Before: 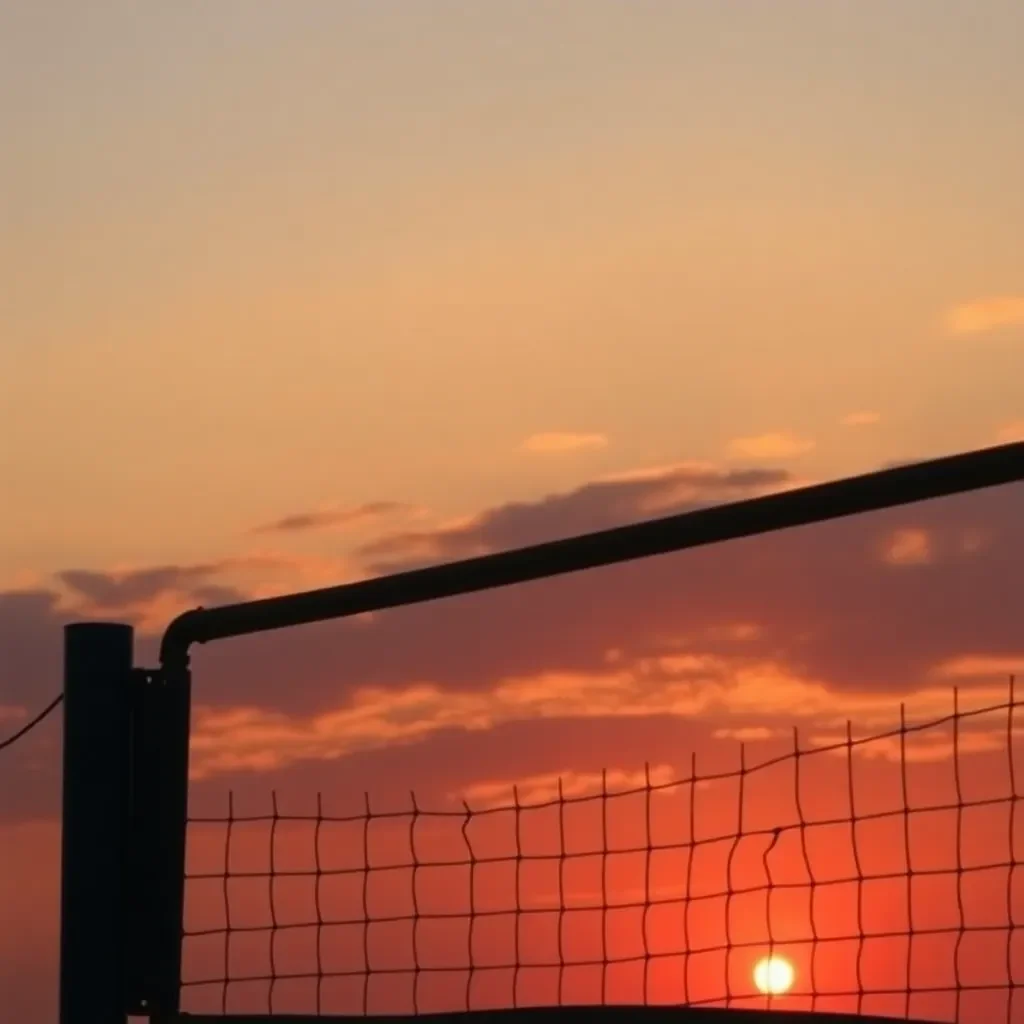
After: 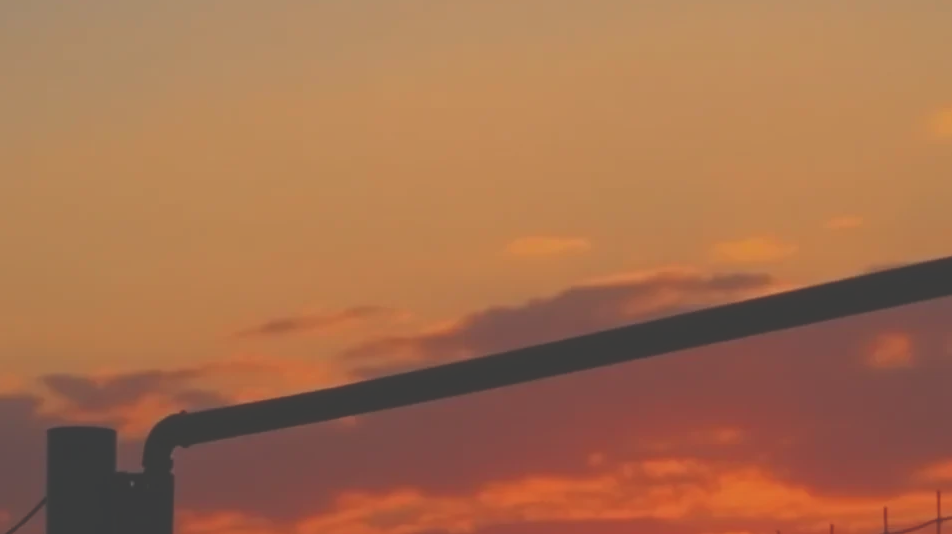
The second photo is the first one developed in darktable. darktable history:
contrast brightness saturation: contrast -0.19, saturation 0.19
crop: left 1.744%, top 19.225%, right 5.069%, bottom 28.357%
exposure: black level correction -0.036, exposure -0.497 EV, compensate highlight preservation false
